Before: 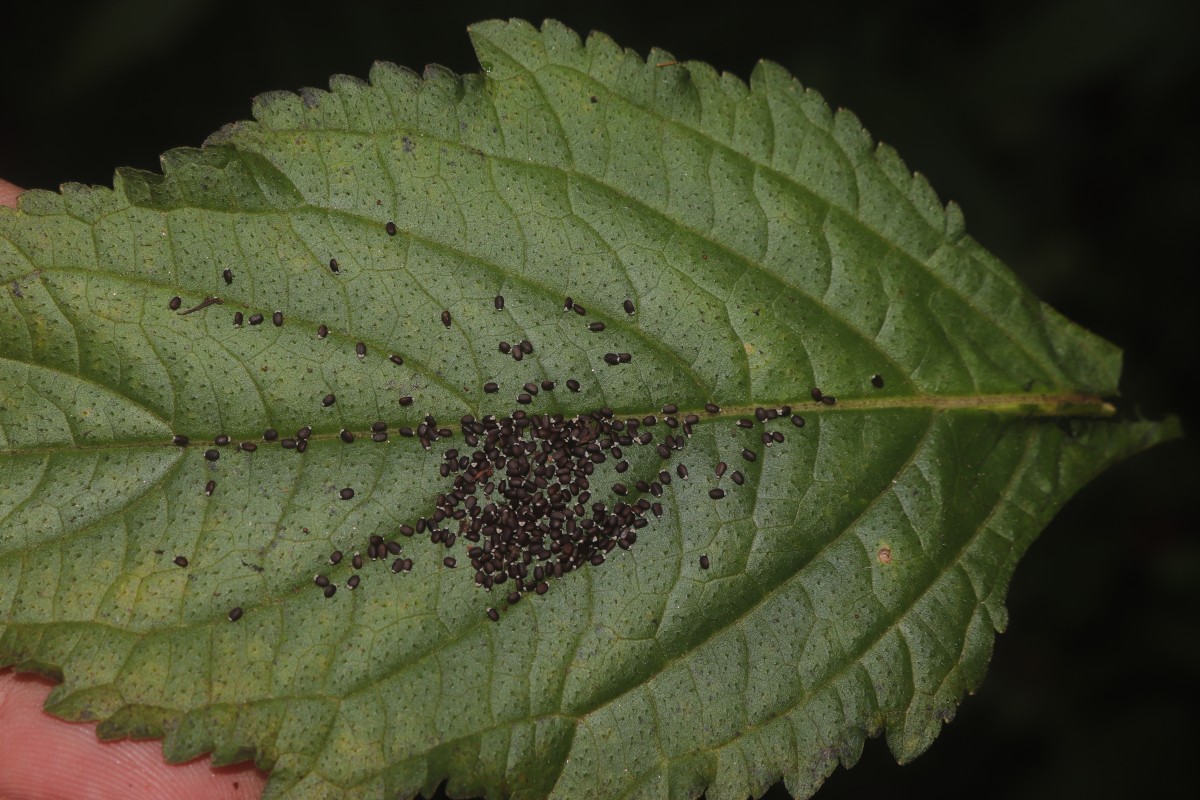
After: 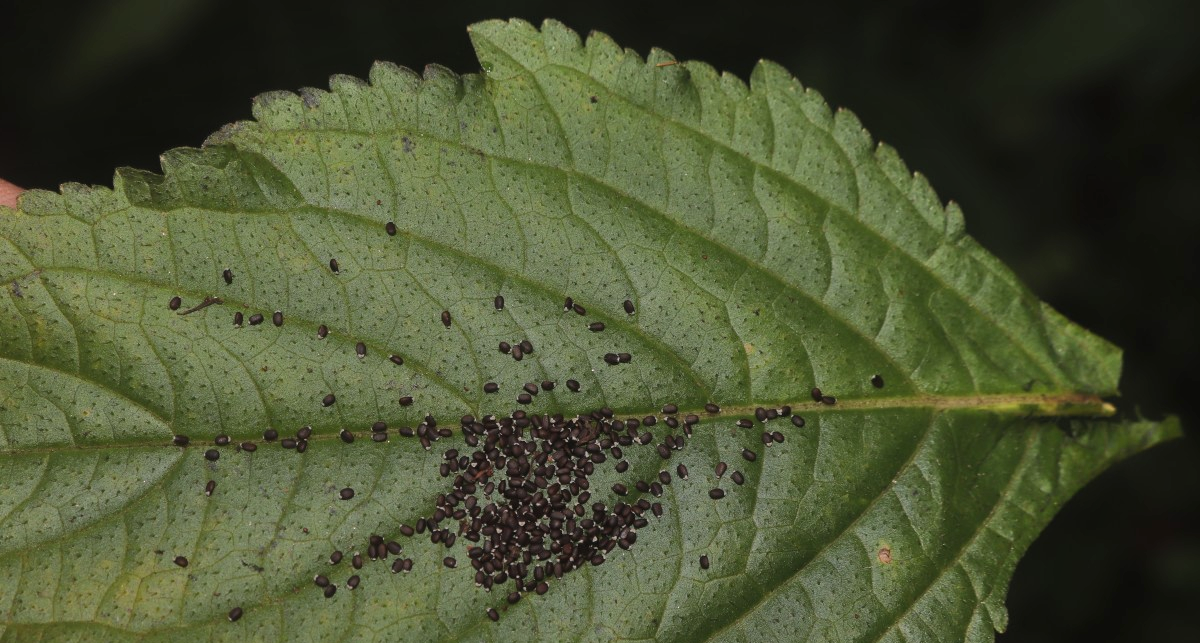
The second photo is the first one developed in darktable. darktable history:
crop: bottom 19.552%
shadows and highlights: low approximation 0.01, soften with gaussian
